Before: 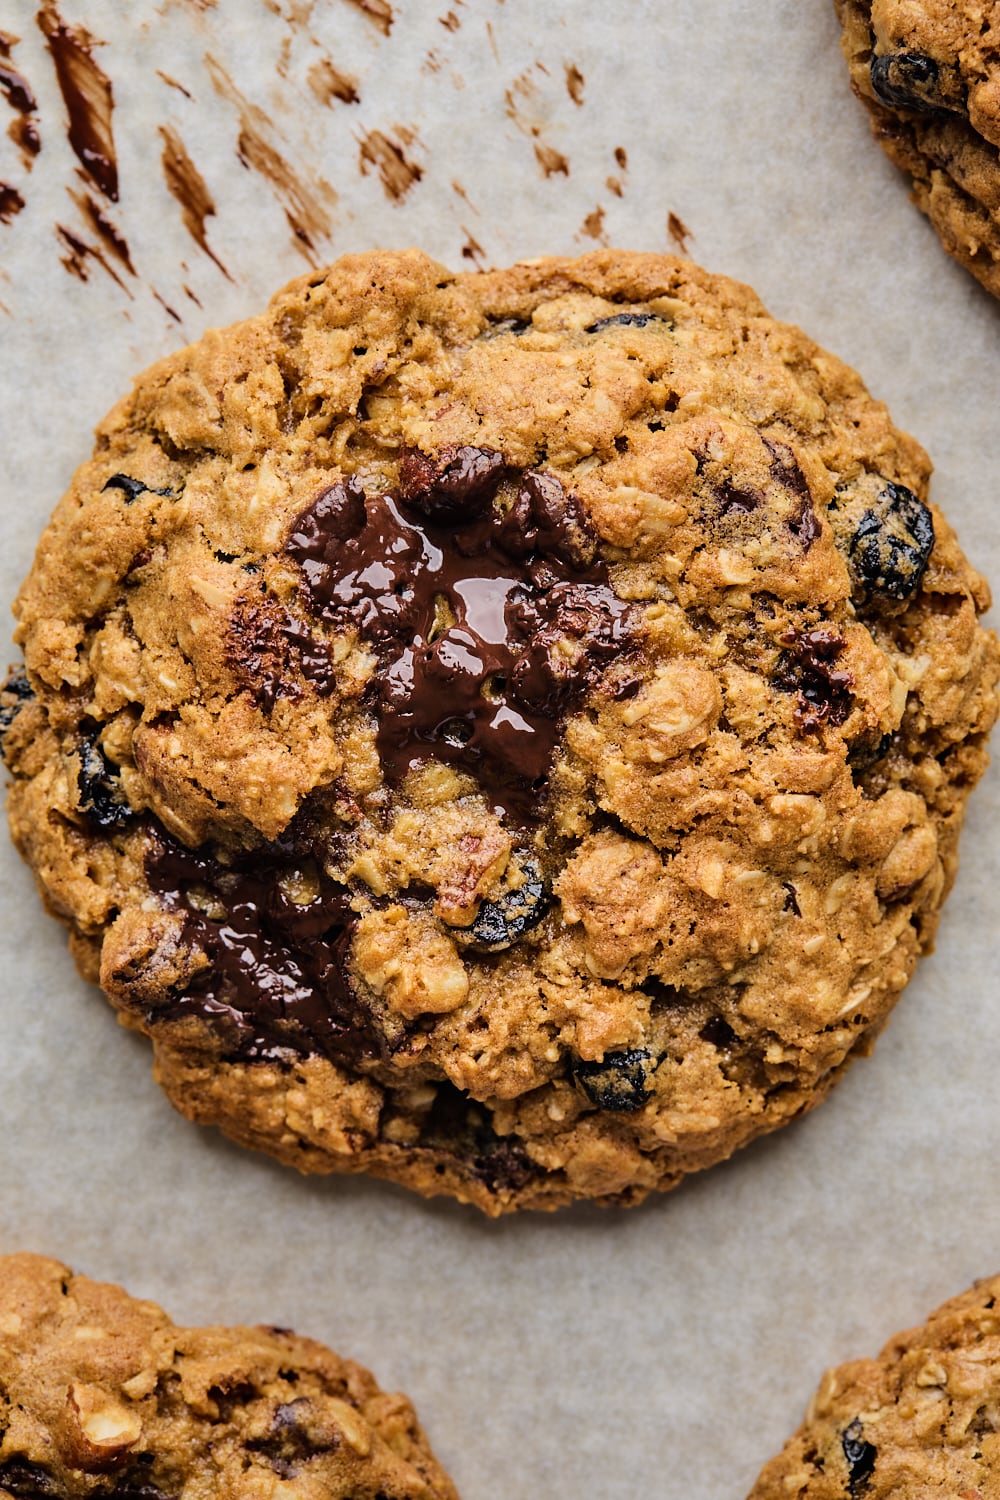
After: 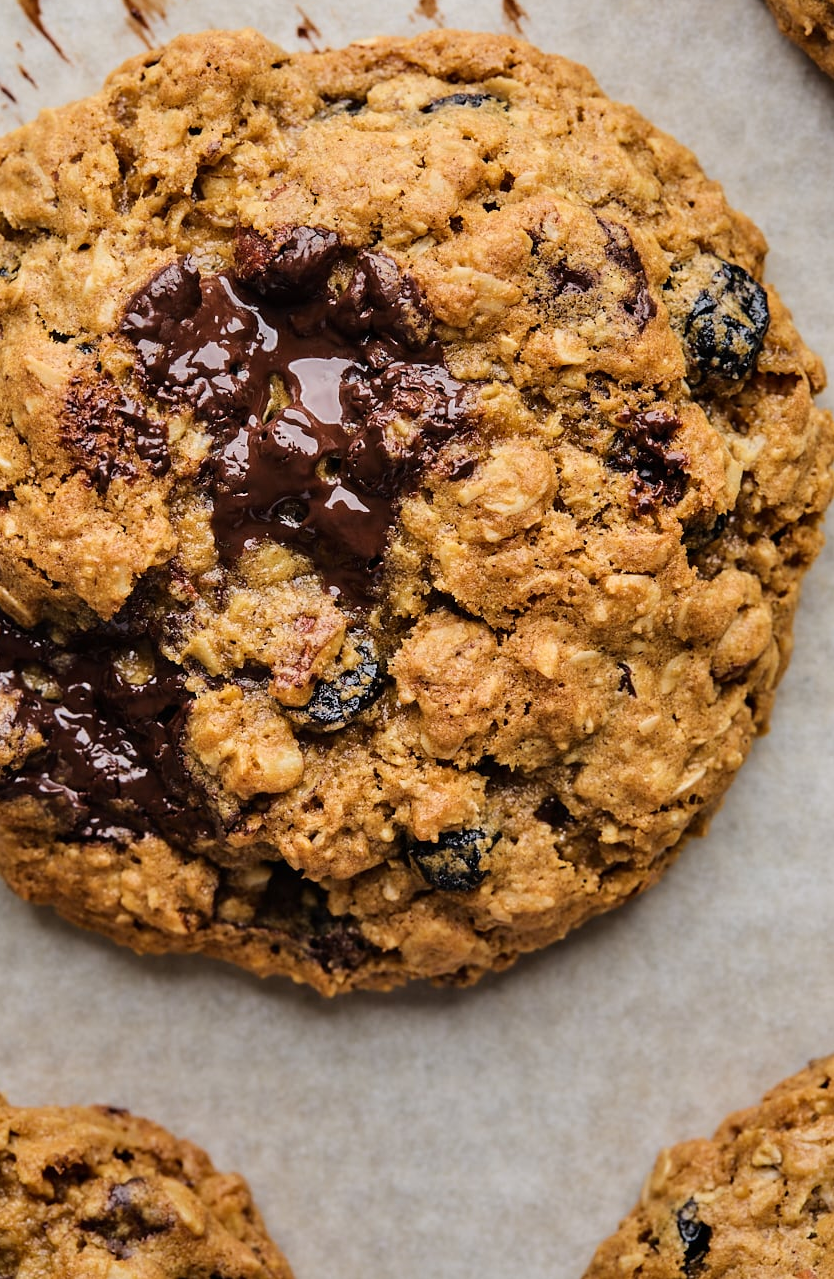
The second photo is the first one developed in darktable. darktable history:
crop: left 16.502%, top 14.727%
